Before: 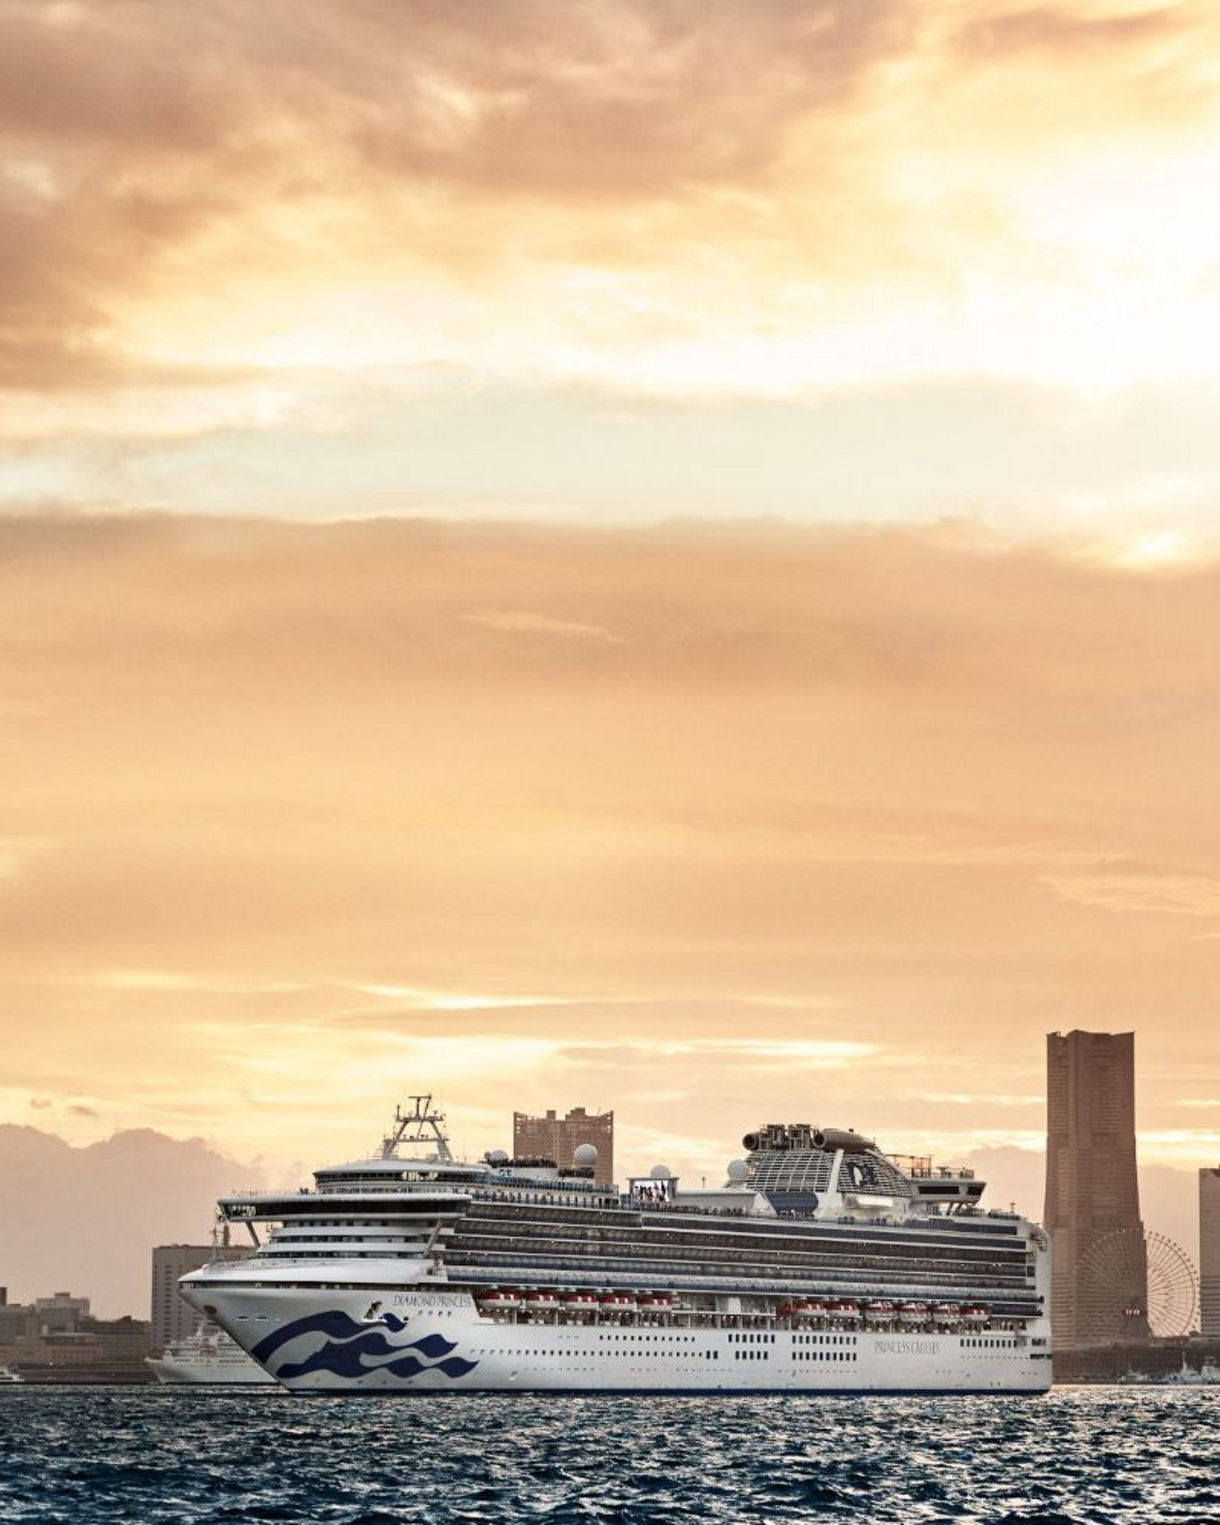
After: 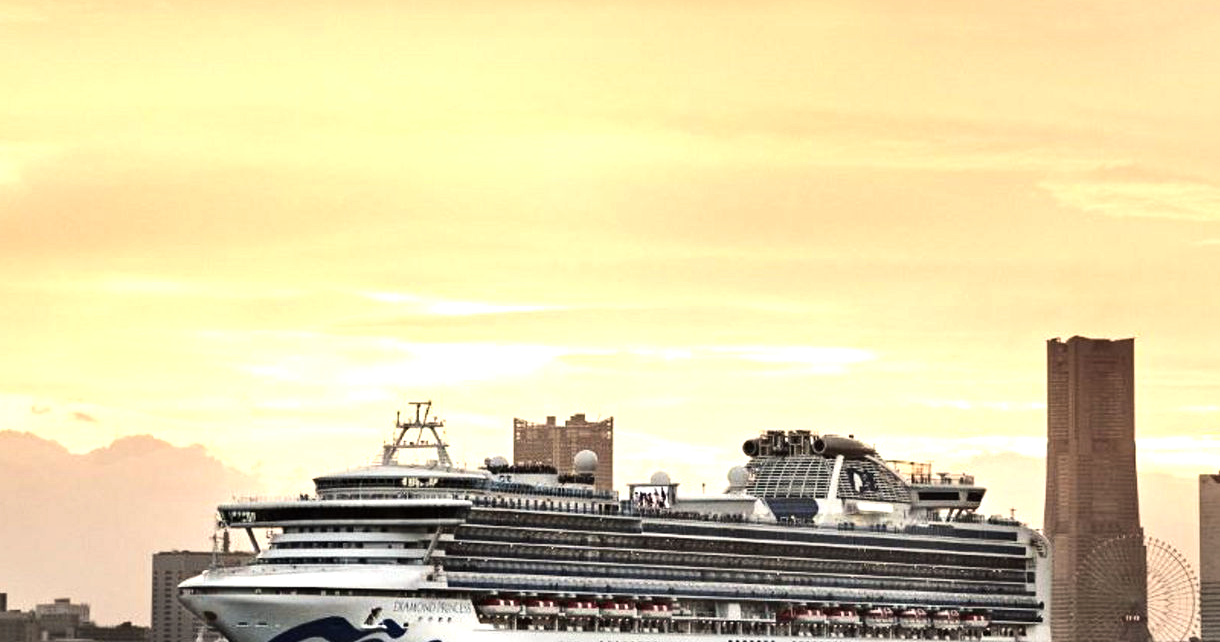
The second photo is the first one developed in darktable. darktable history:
crop: top 45.551%, bottom 12.262%
tone equalizer: -8 EV -0.75 EV, -7 EV -0.7 EV, -6 EV -0.6 EV, -5 EV -0.4 EV, -3 EV 0.4 EV, -2 EV 0.6 EV, -1 EV 0.7 EV, +0 EV 0.75 EV, edges refinement/feathering 500, mask exposure compensation -1.57 EV, preserve details no
color correction: highlights b* 3
